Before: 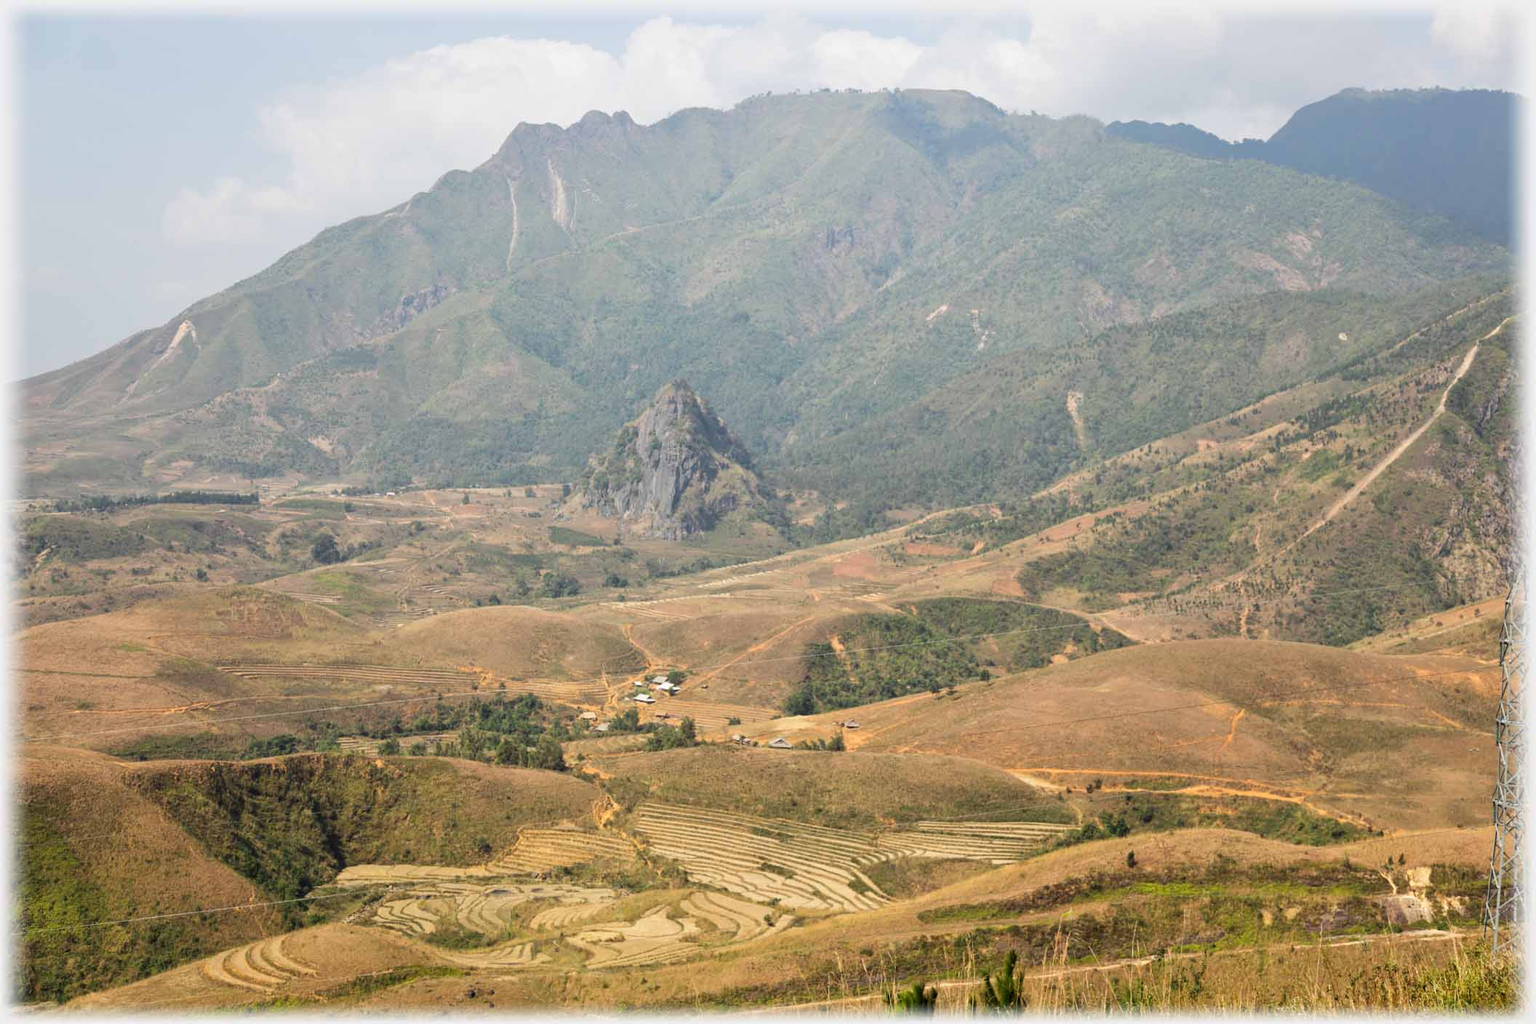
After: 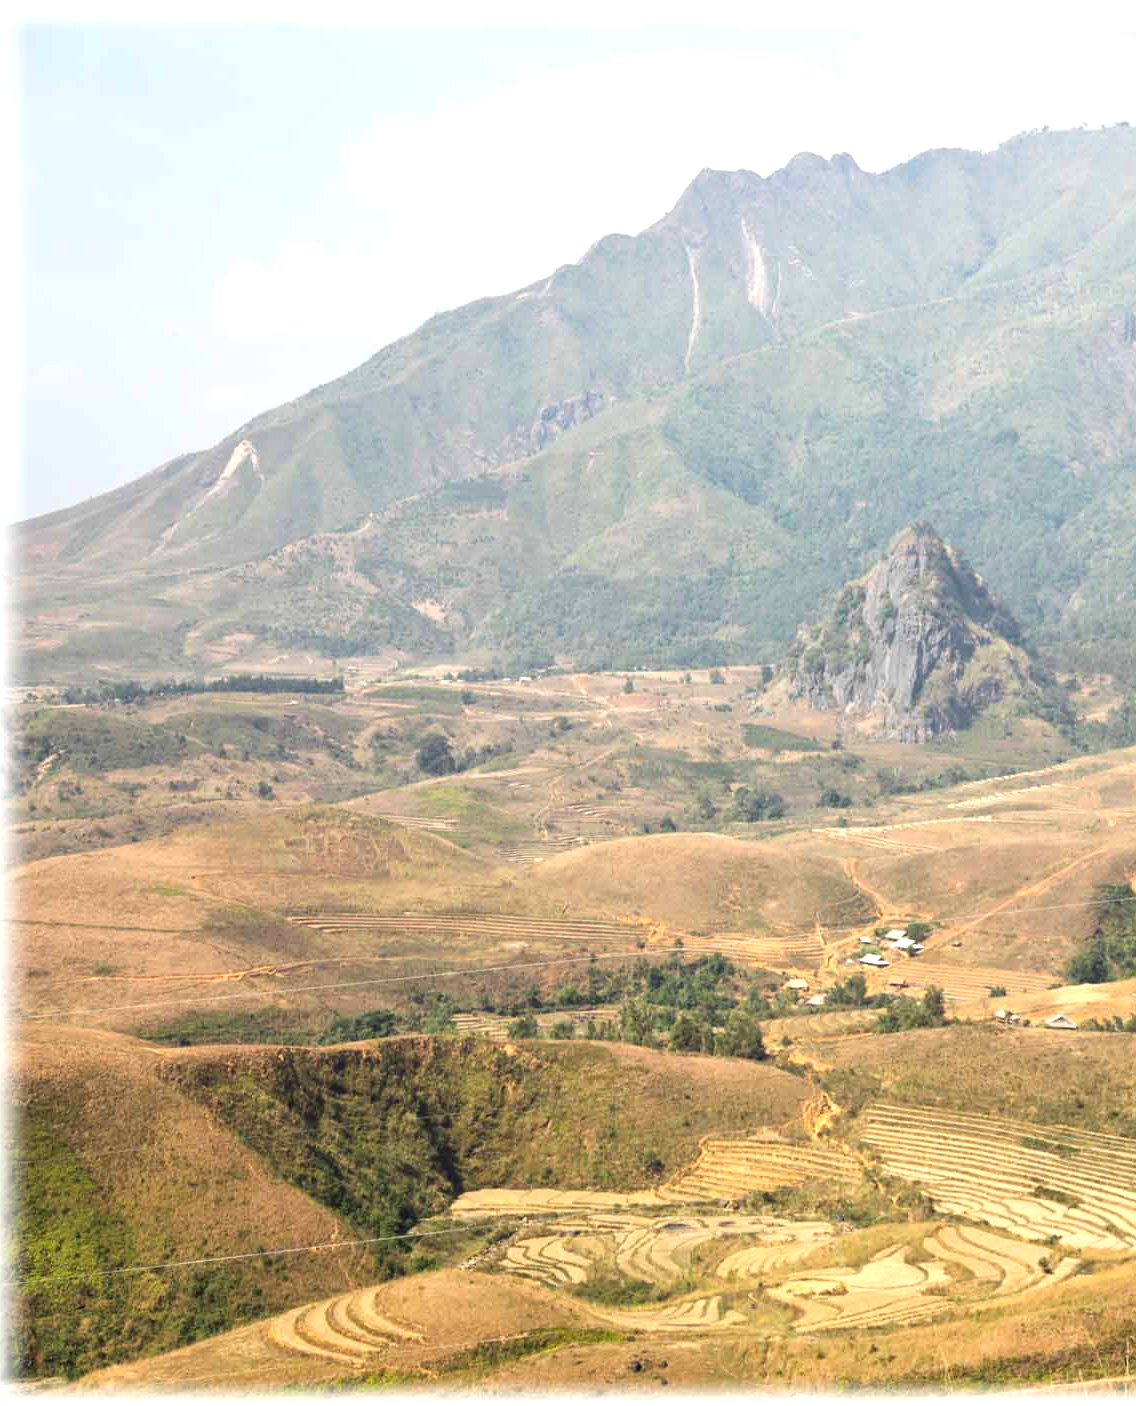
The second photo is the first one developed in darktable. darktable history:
exposure: black level correction 0, exposure 0.953 EV, compensate exposure bias true, compensate highlight preservation false
crop: left 0.587%, right 45.588%, bottom 0.086%
